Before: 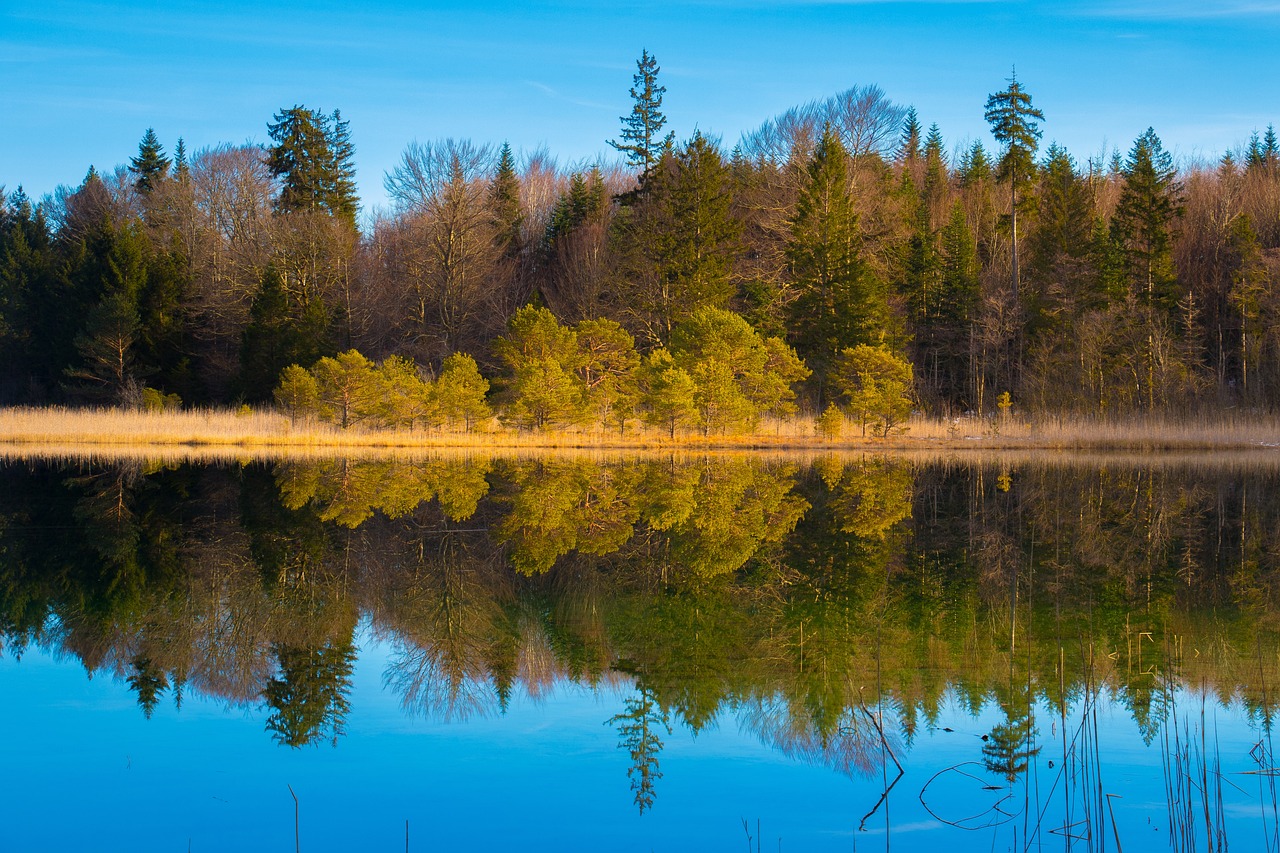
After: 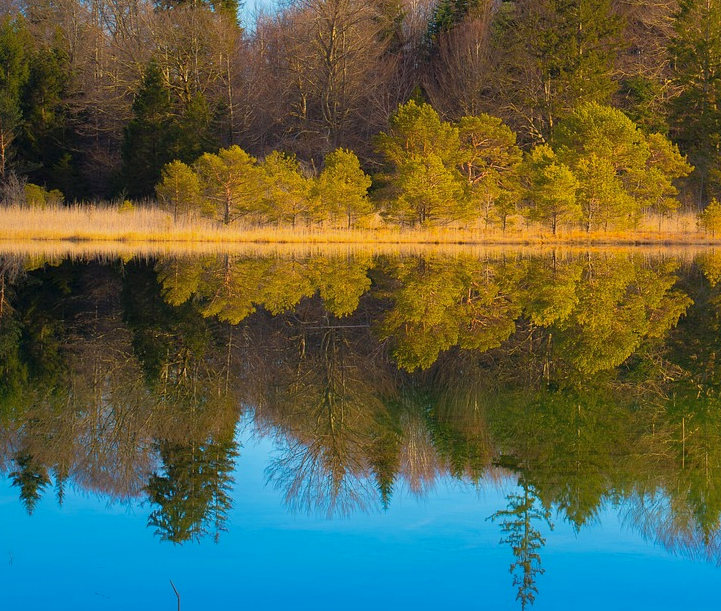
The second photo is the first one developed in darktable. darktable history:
crop: left 9.281%, top 23.99%, right 34.374%, bottom 4.279%
shadows and highlights: on, module defaults
exposure: compensate highlight preservation false
